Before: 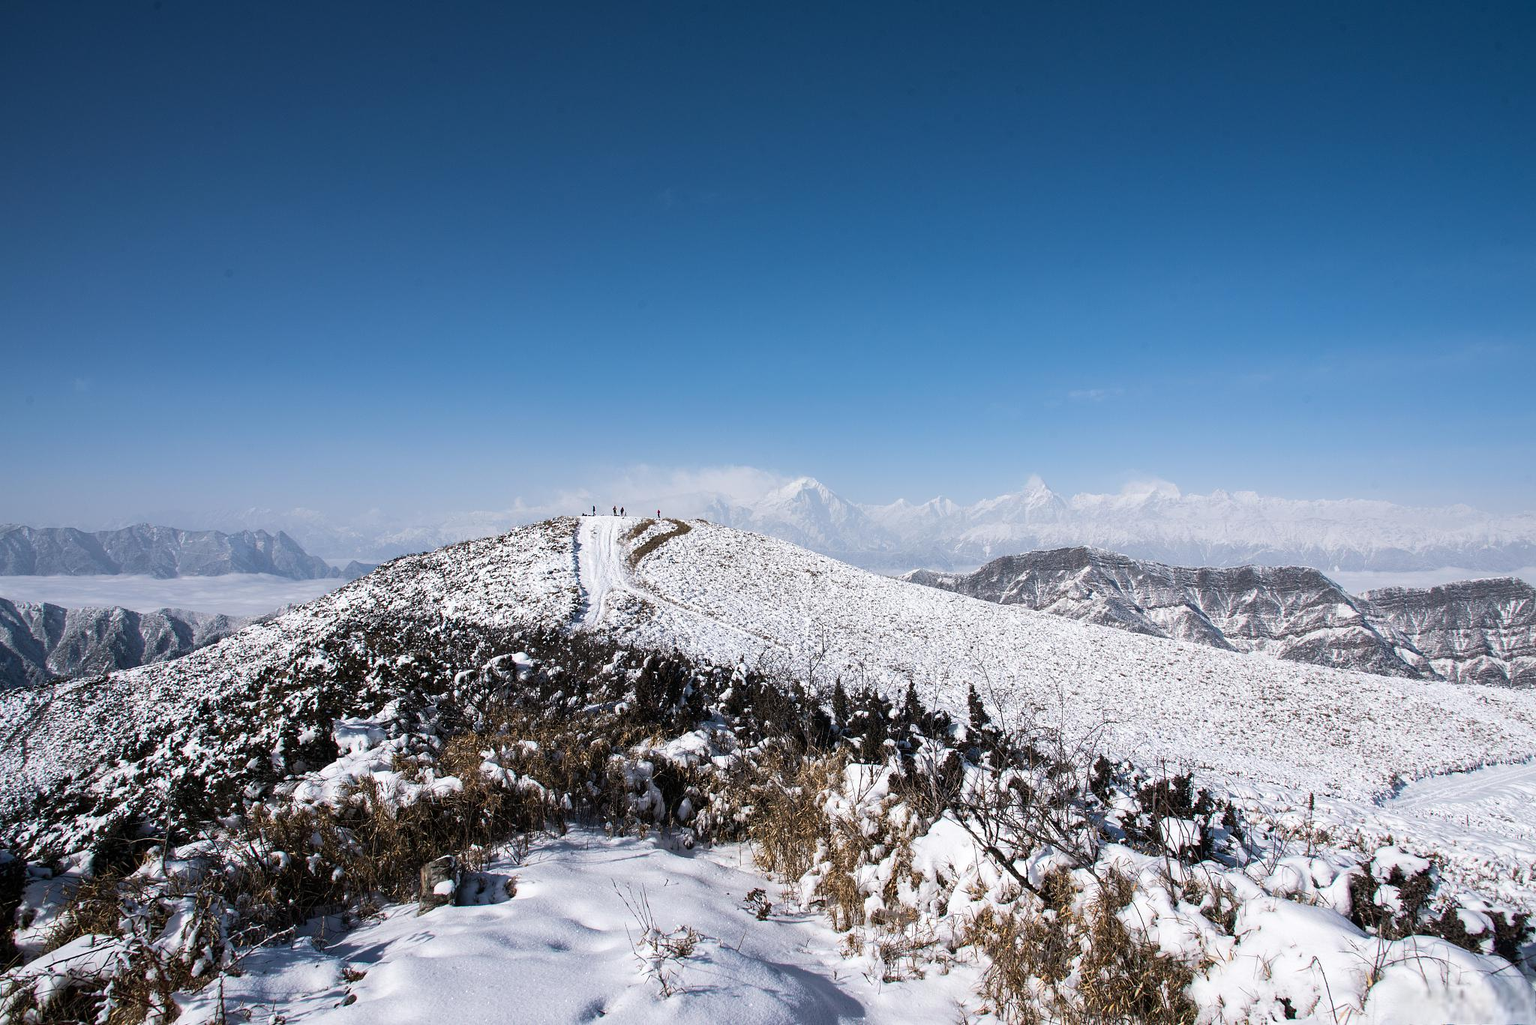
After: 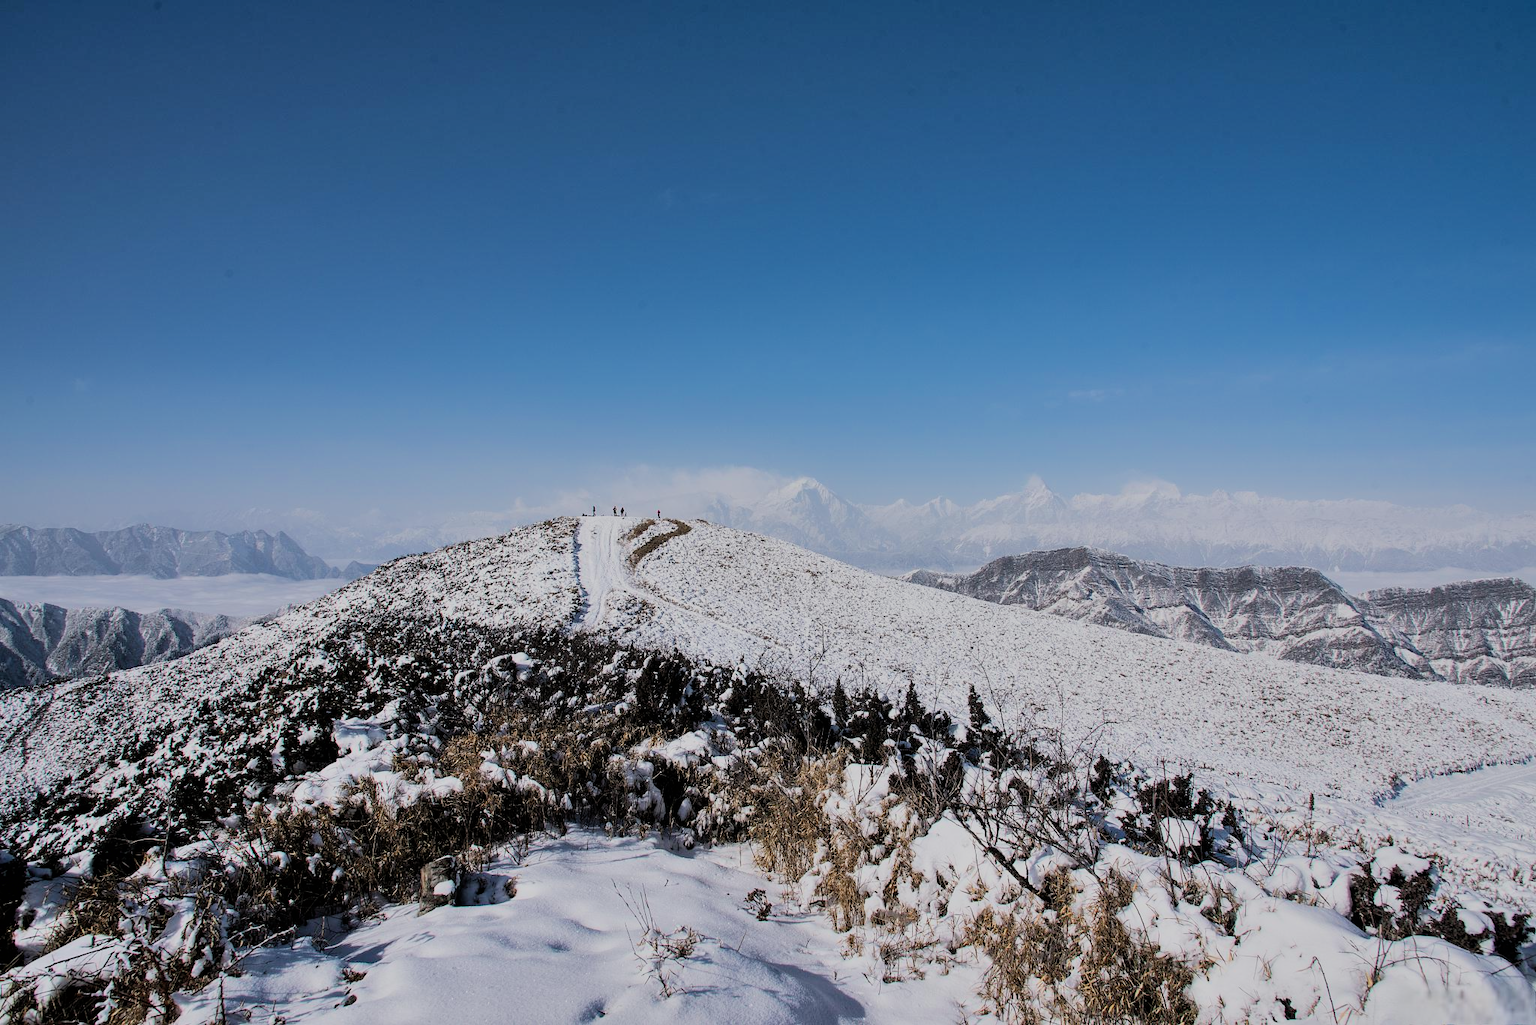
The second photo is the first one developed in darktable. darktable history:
filmic rgb: black relative exposure -7.15 EV, white relative exposure 5.36 EV, hardness 3.02, color science v6 (2022)
shadows and highlights: soften with gaussian
